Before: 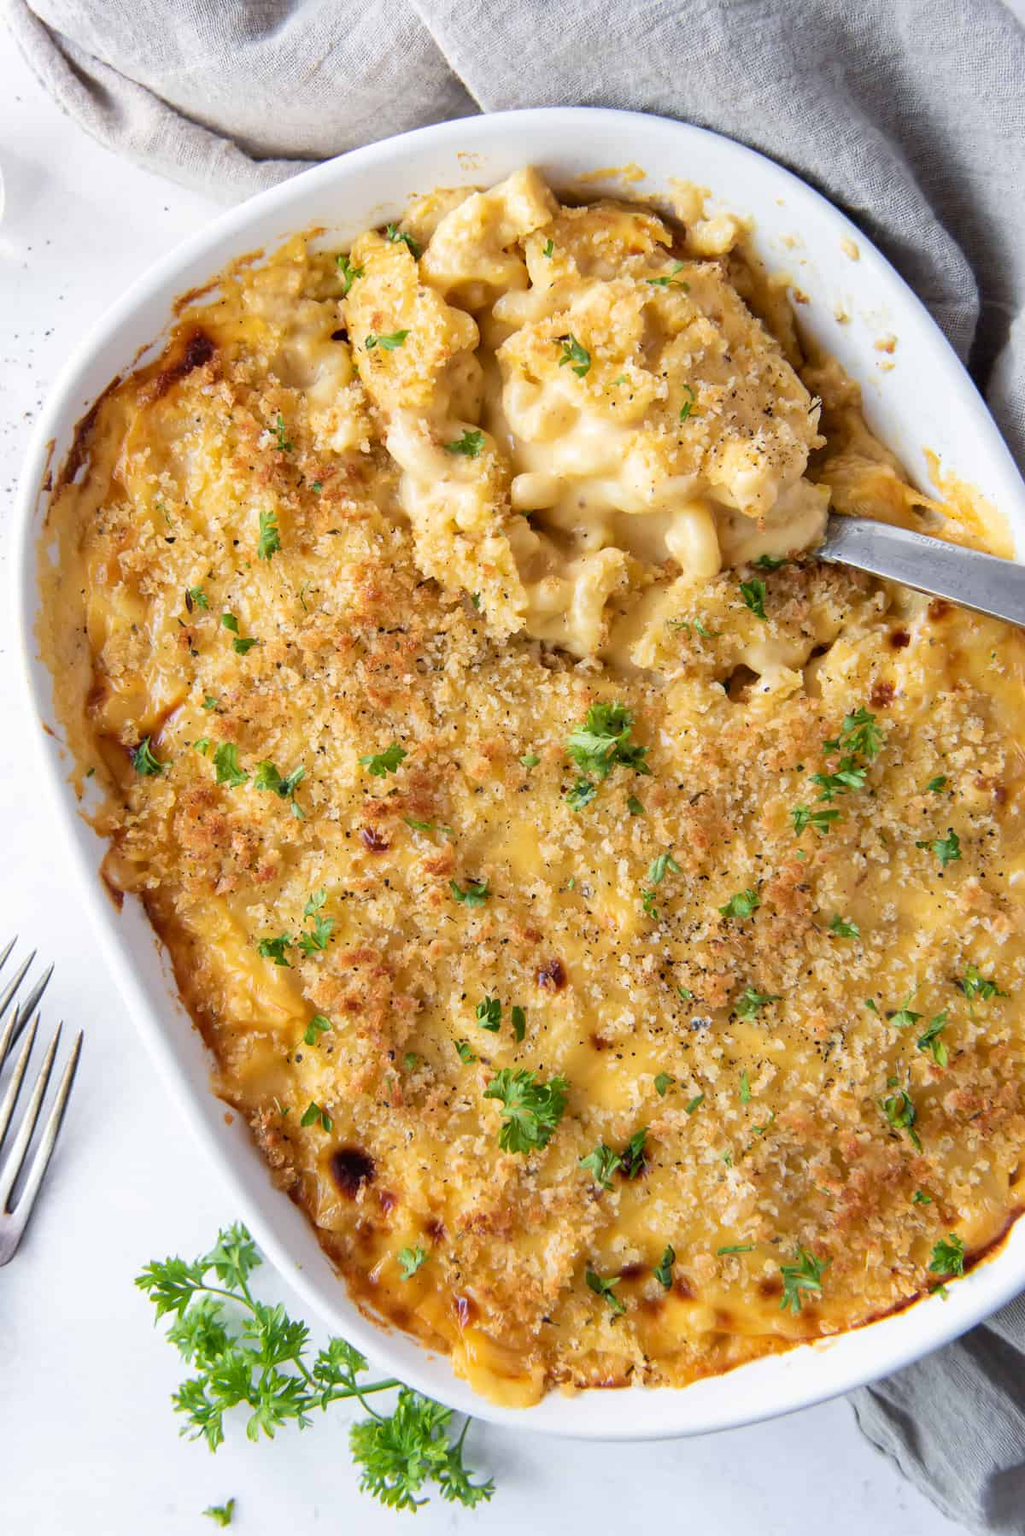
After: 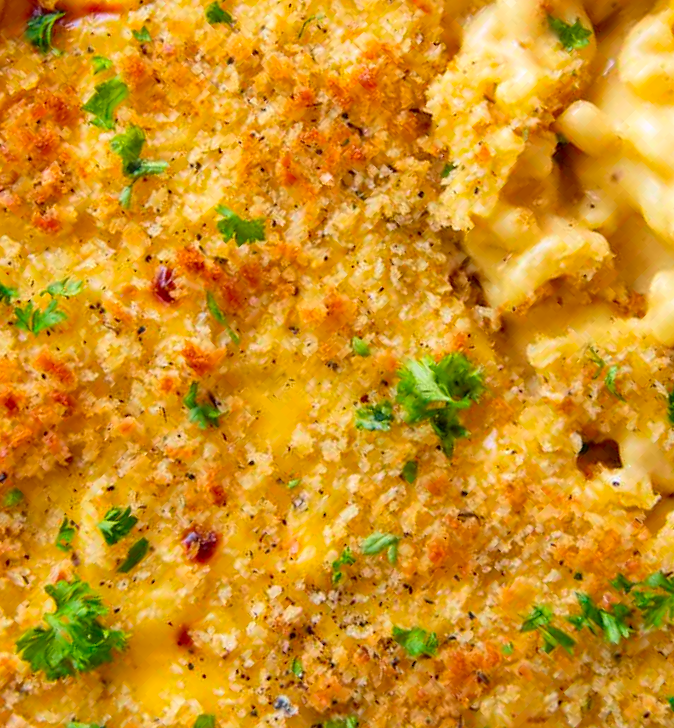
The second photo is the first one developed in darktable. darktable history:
crop and rotate: angle -44.85°, top 16.759%, right 0.774%, bottom 11.661%
contrast brightness saturation: saturation 0.509
